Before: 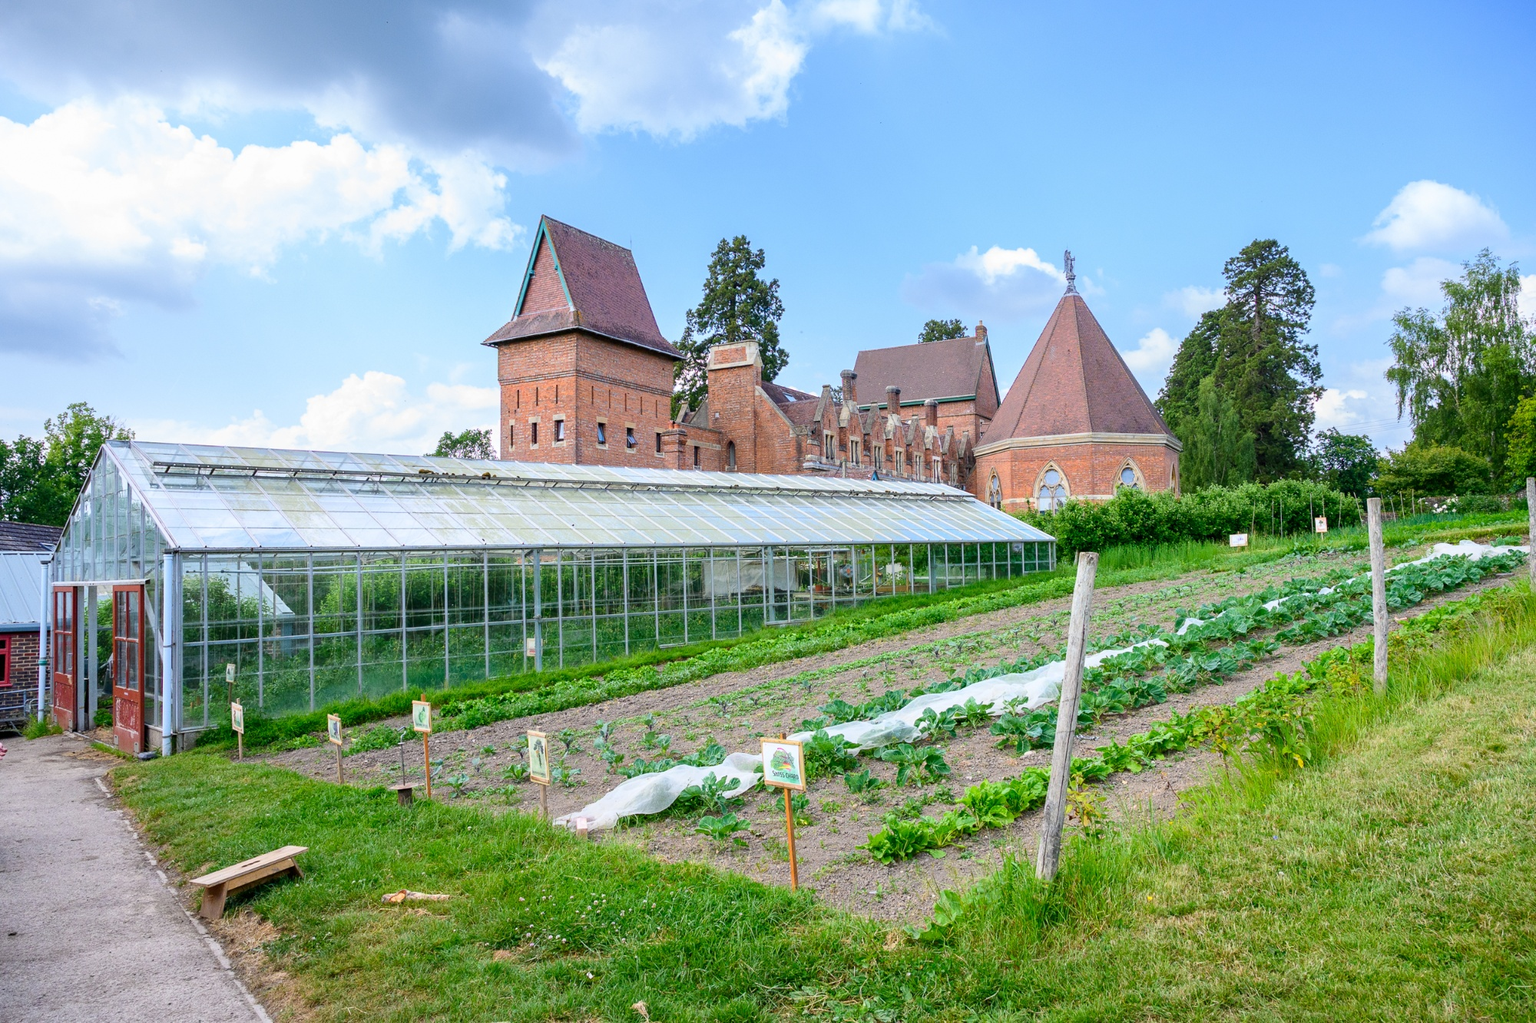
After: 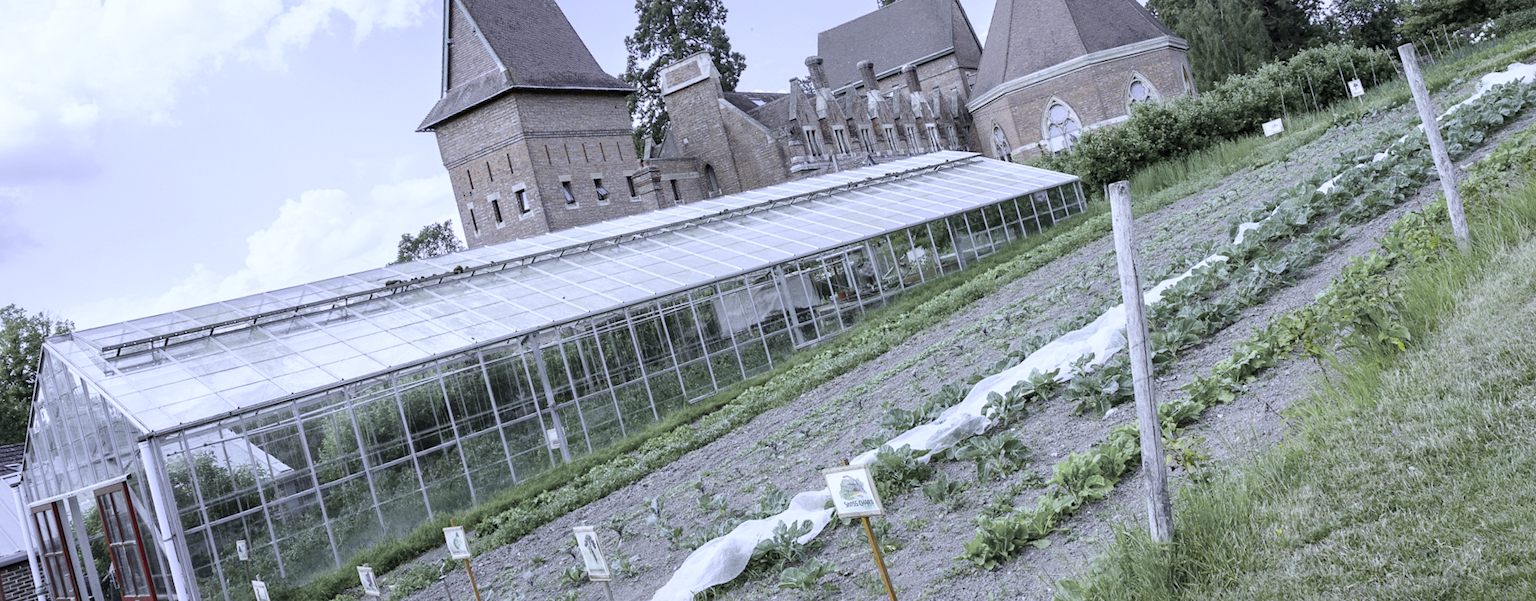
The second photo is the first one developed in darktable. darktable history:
crop and rotate: top 19.998%
white balance: red 0.766, blue 1.537
color zones: curves: ch0 [(0.004, 0.388) (0.125, 0.392) (0.25, 0.404) (0.375, 0.5) (0.5, 0.5) (0.625, 0.5) (0.75, 0.5) (0.875, 0.5)]; ch1 [(0, 0.5) (0.125, 0.5) (0.25, 0.5) (0.375, 0.124) (0.524, 0.124) (0.645, 0.128) (0.789, 0.132) (0.914, 0.096) (0.998, 0.068)]
rotate and perspective: rotation -14.8°, crop left 0.1, crop right 0.903, crop top 0.25, crop bottom 0.748
